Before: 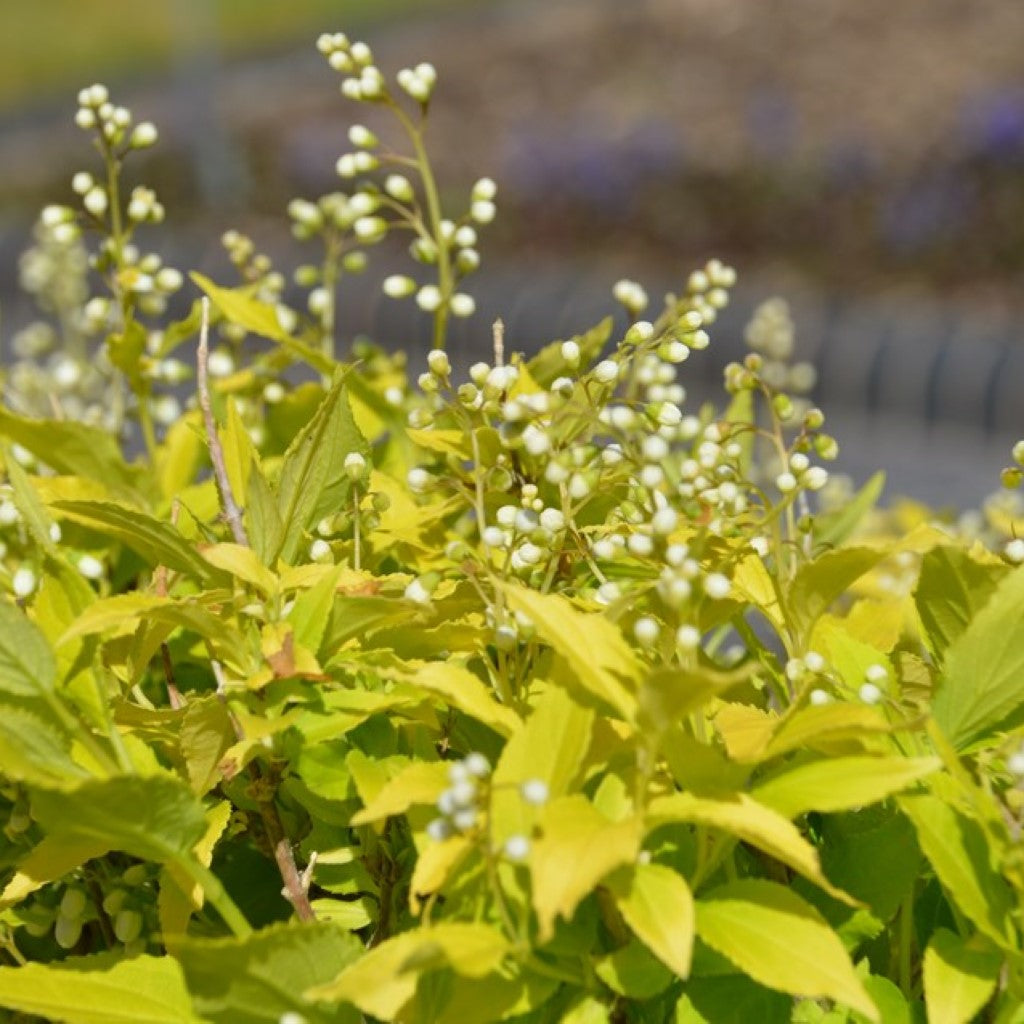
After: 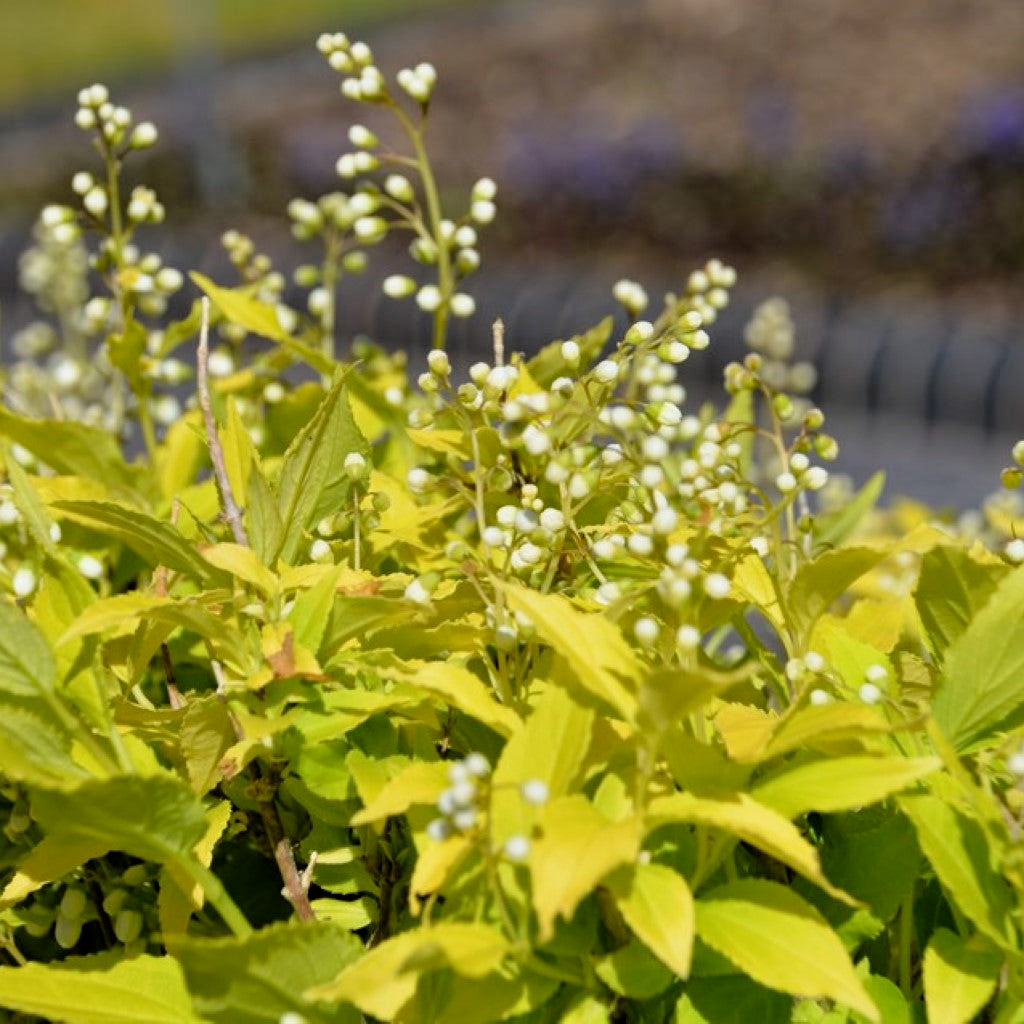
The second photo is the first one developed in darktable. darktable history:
filmic rgb: black relative exposure -4.9 EV, white relative exposure 2.84 EV, threshold 5.97 EV, hardness 3.7, enable highlight reconstruction true
haze removal: compatibility mode true, adaptive false
